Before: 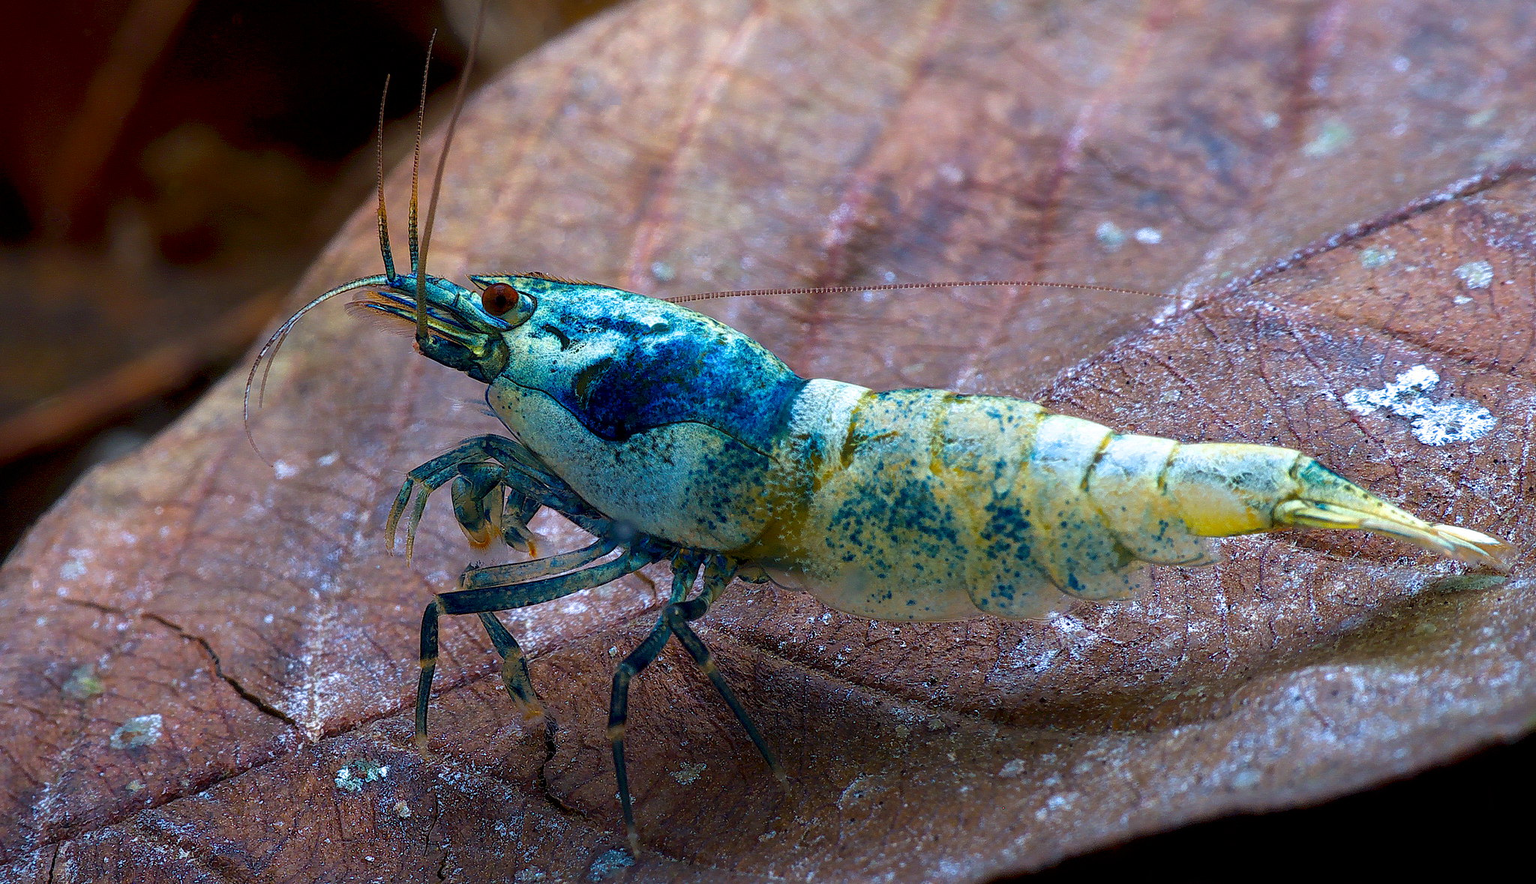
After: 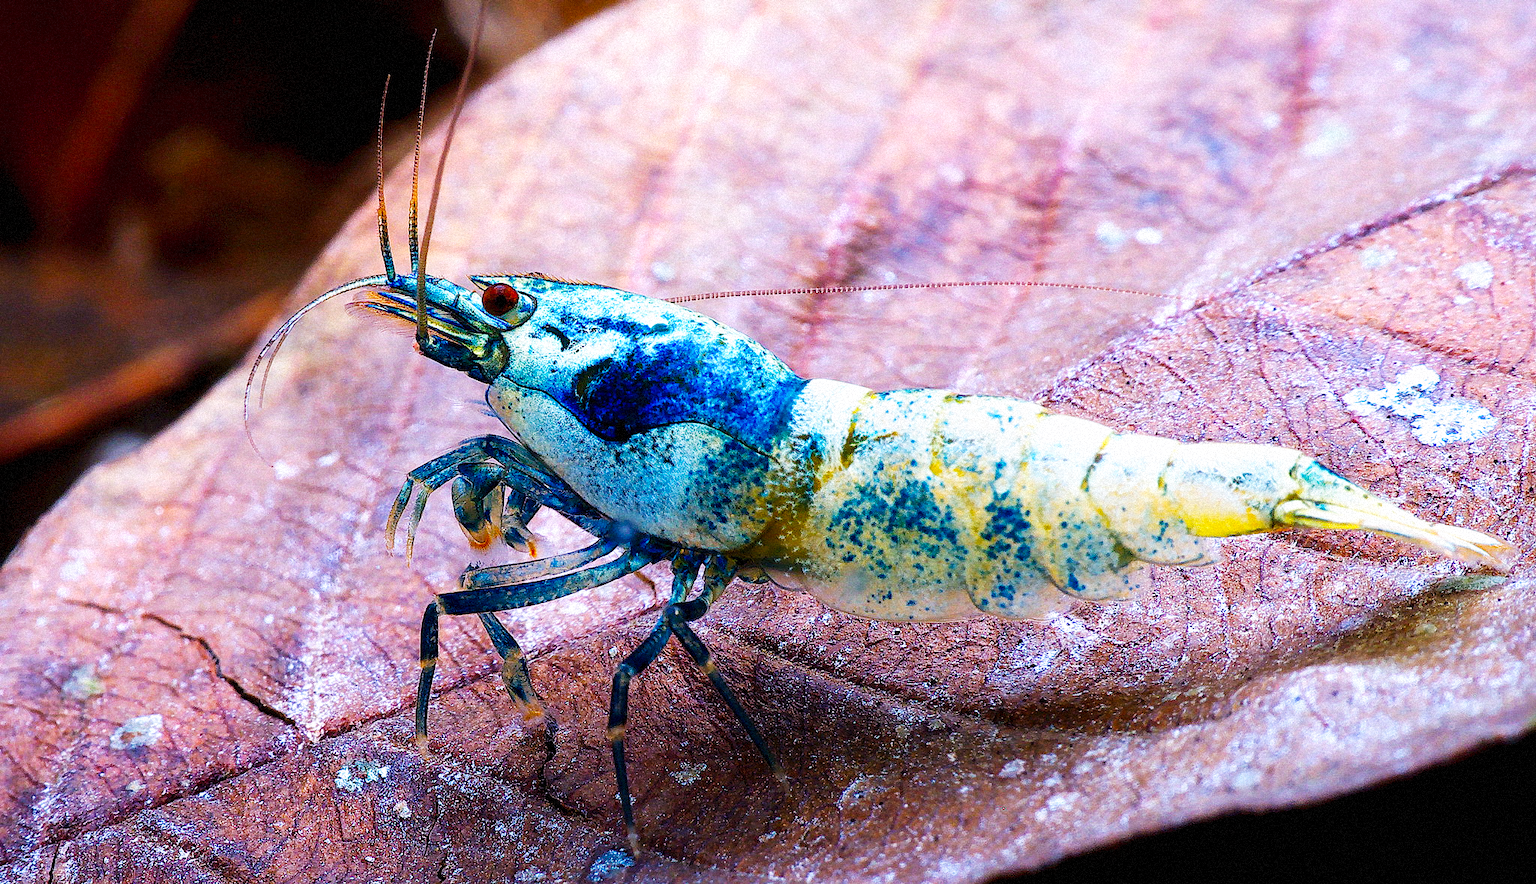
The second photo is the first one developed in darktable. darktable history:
base curve: curves: ch0 [(0, 0) (0.007, 0.004) (0.027, 0.03) (0.046, 0.07) (0.207, 0.54) (0.442, 0.872) (0.673, 0.972) (1, 1)], preserve colors none
white balance: red 1.066, blue 1.119
grain: mid-tones bias 0%
